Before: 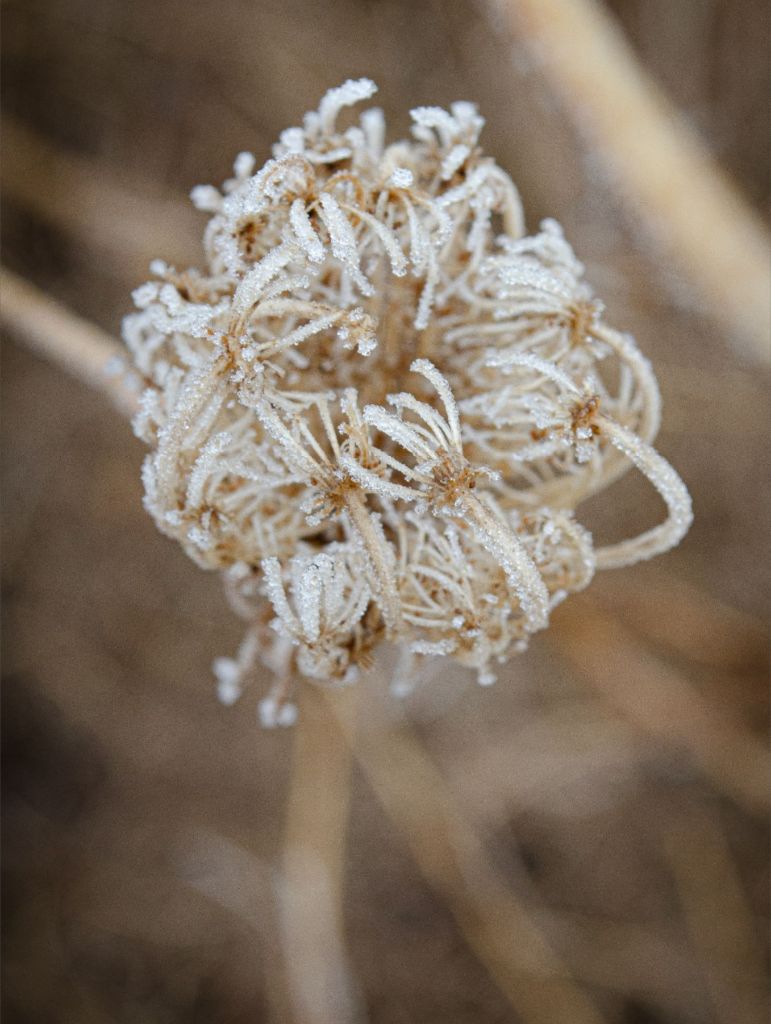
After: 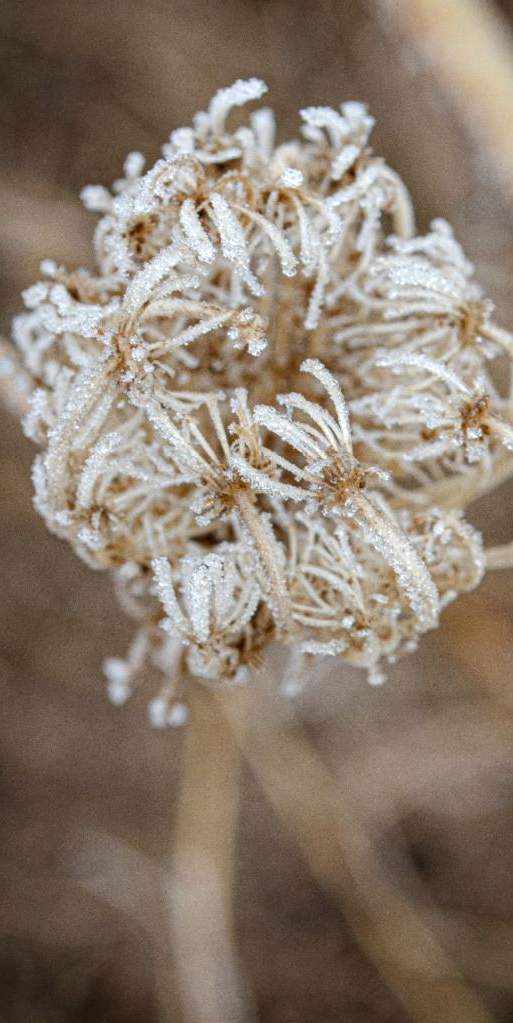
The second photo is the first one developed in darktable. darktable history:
exposure: compensate exposure bias true, compensate highlight preservation false
crop and rotate: left 14.385%, right 18.948%
local contrast: highlights 25%, detail 130%
